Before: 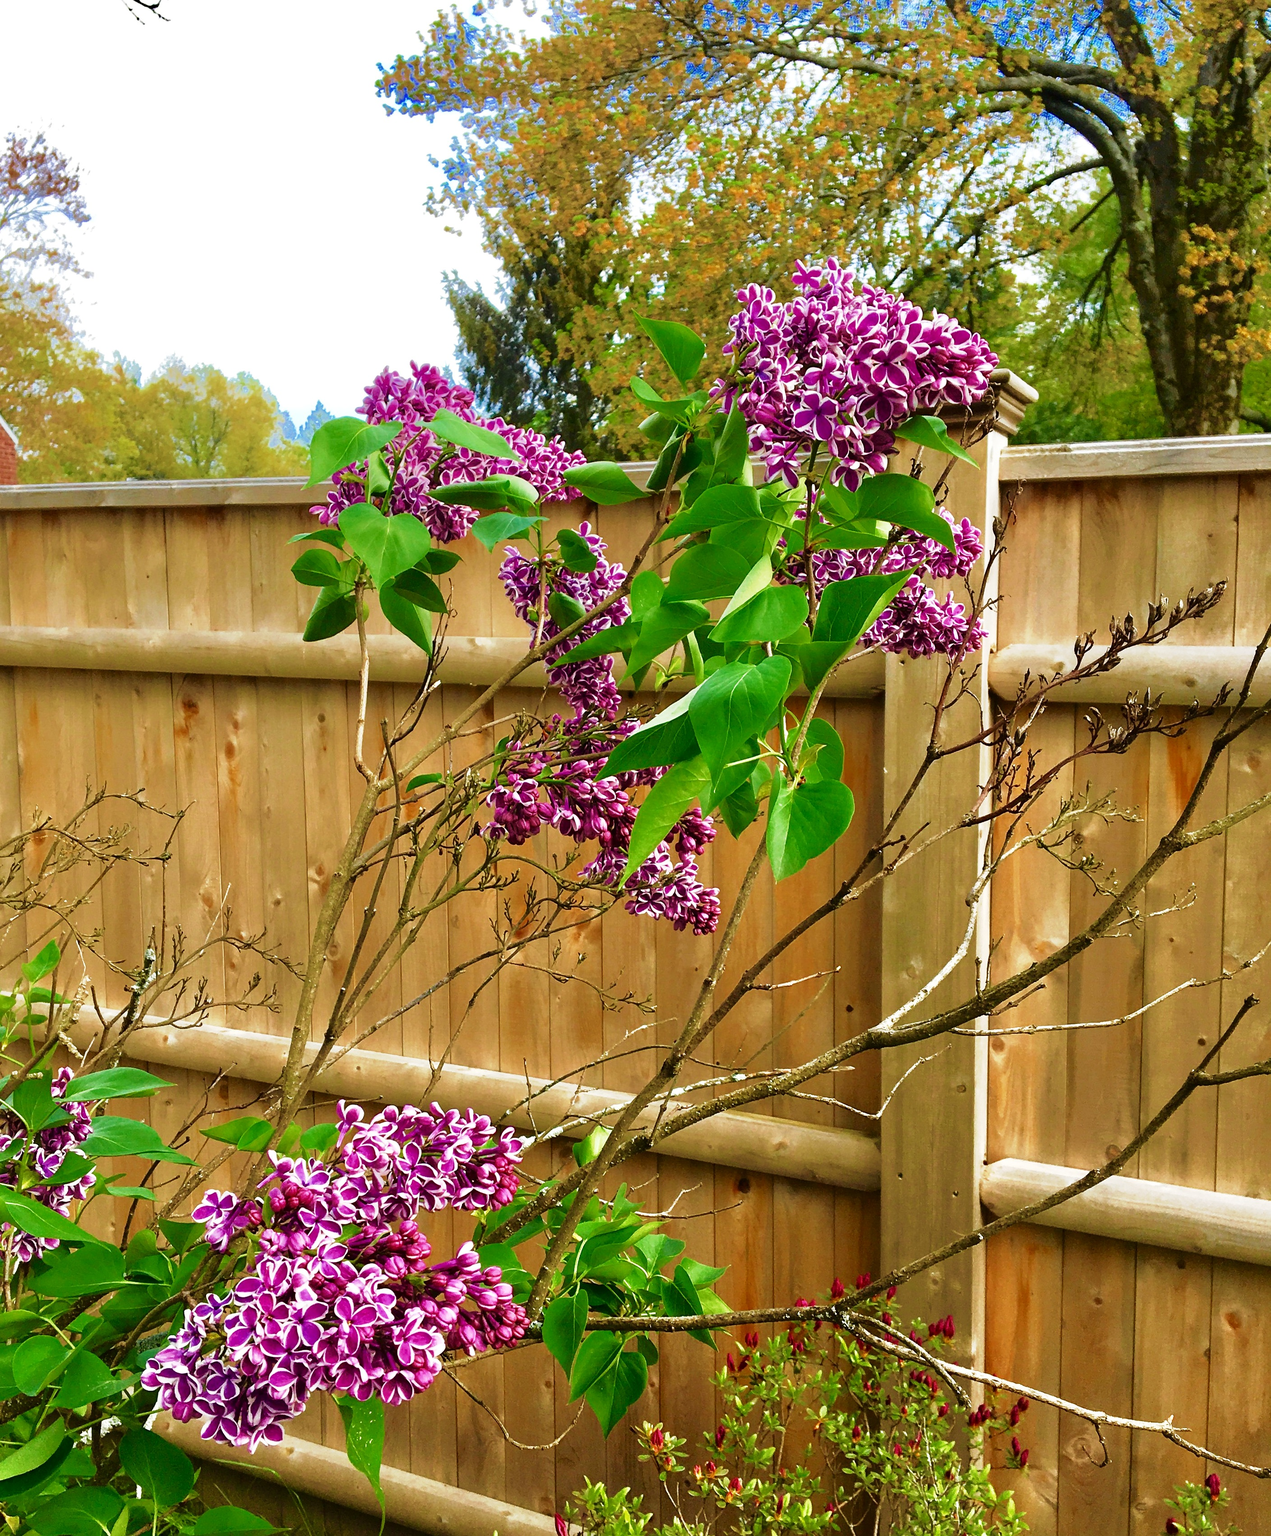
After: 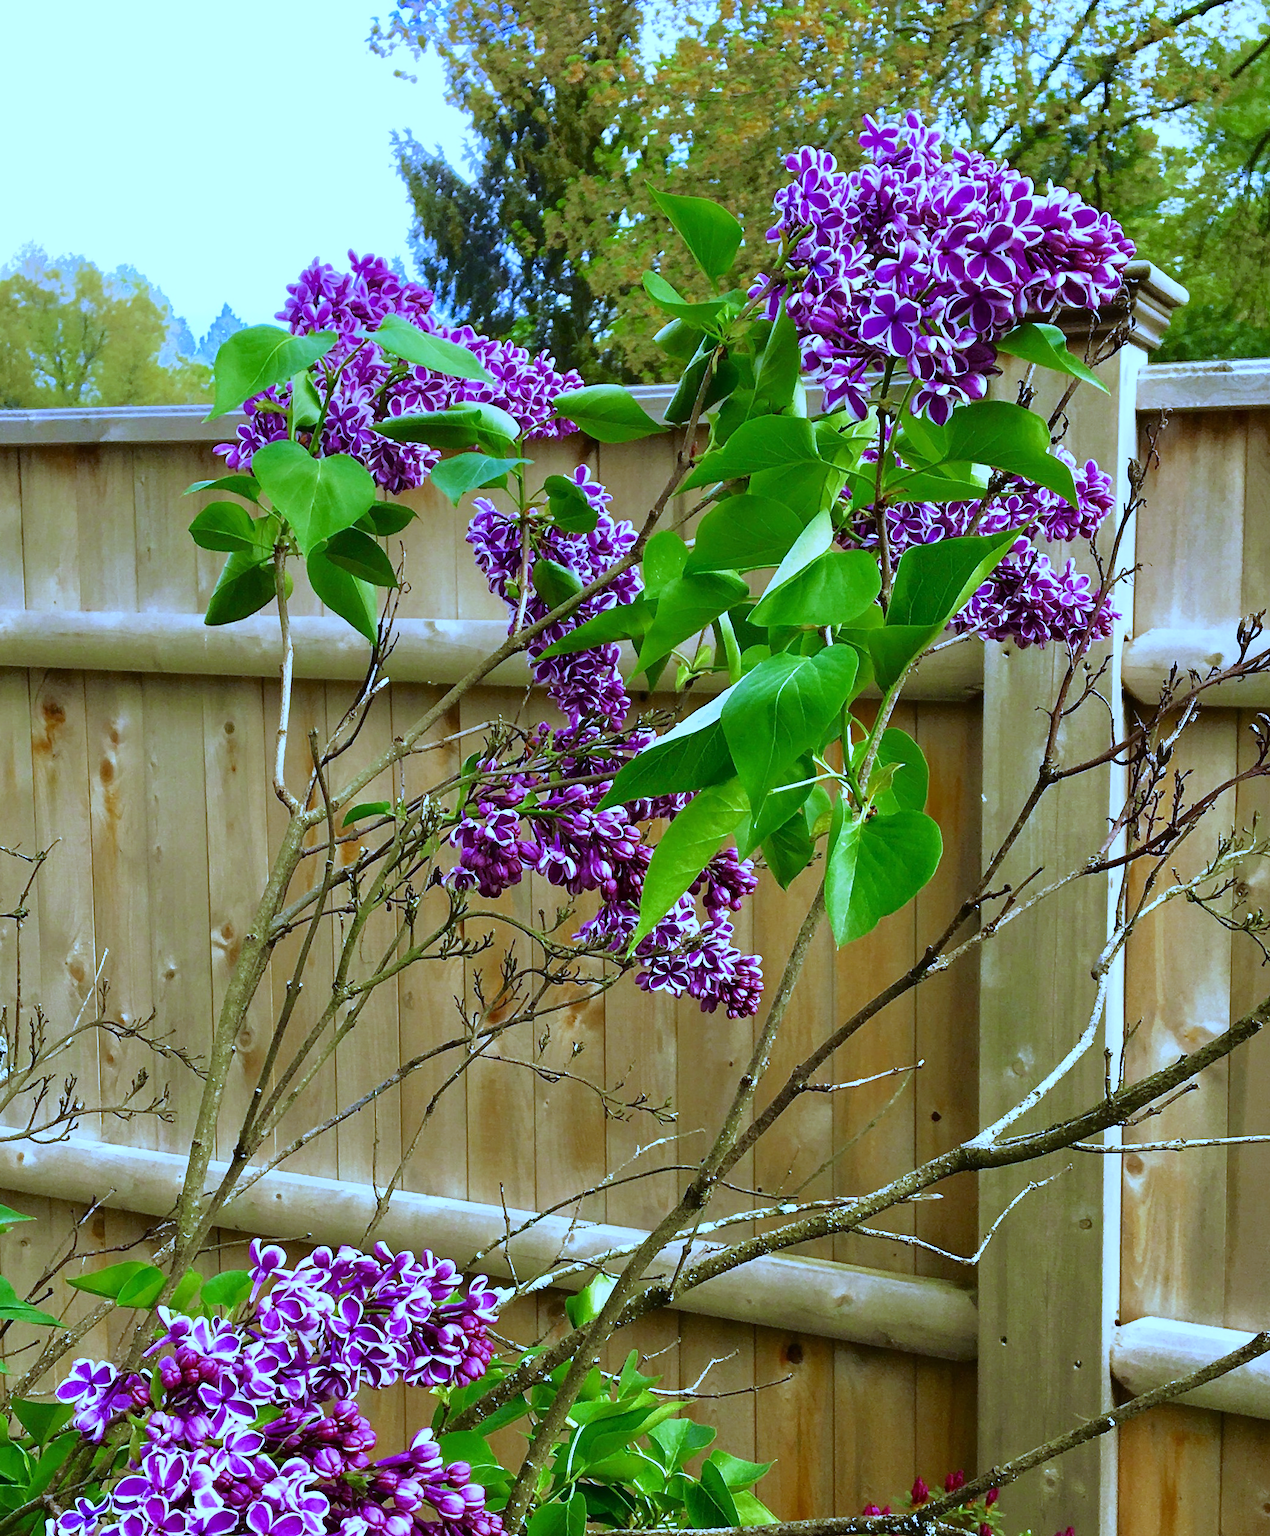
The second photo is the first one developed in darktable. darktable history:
crop and rotate: left 11.831%, top 11.346%, right 13.429%, bottom 13.899%
white balance: red 0.766, blue 1.537
